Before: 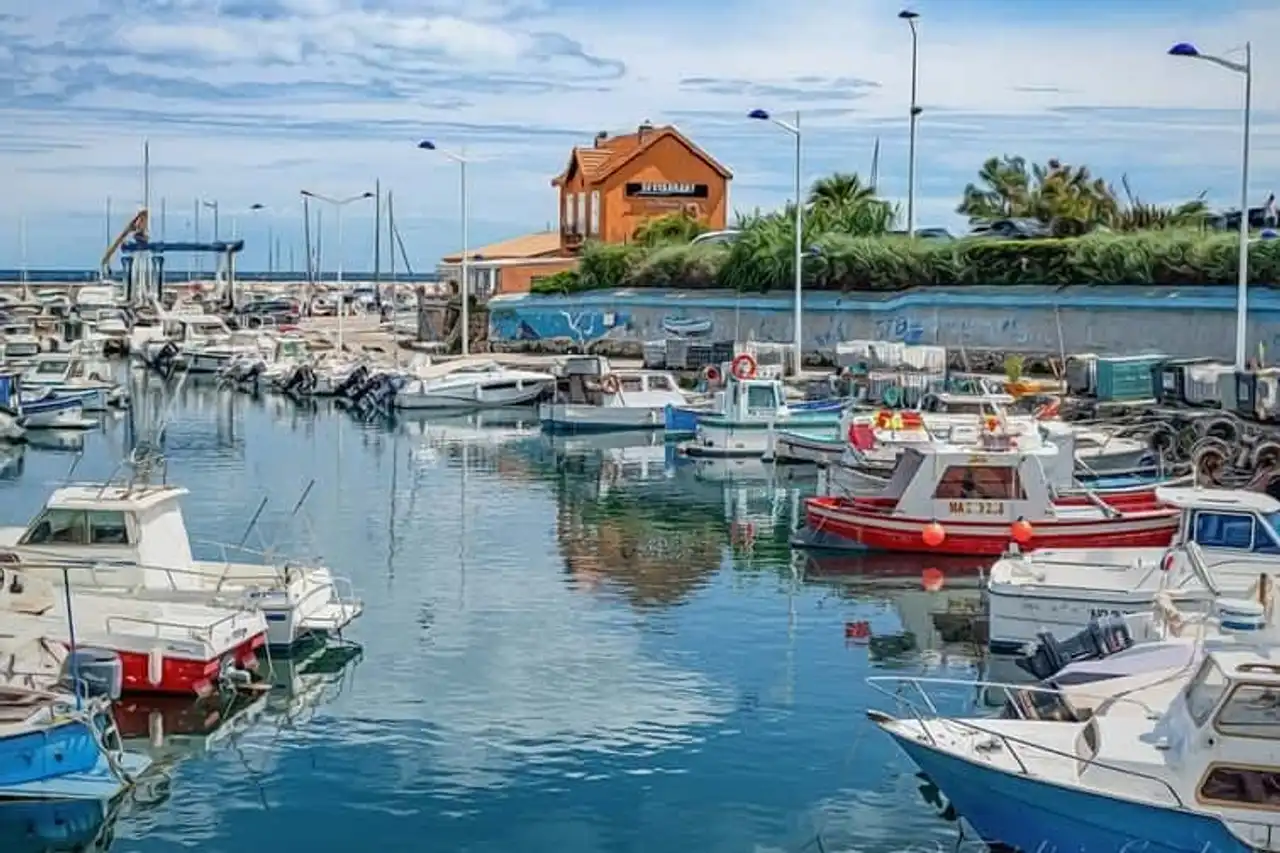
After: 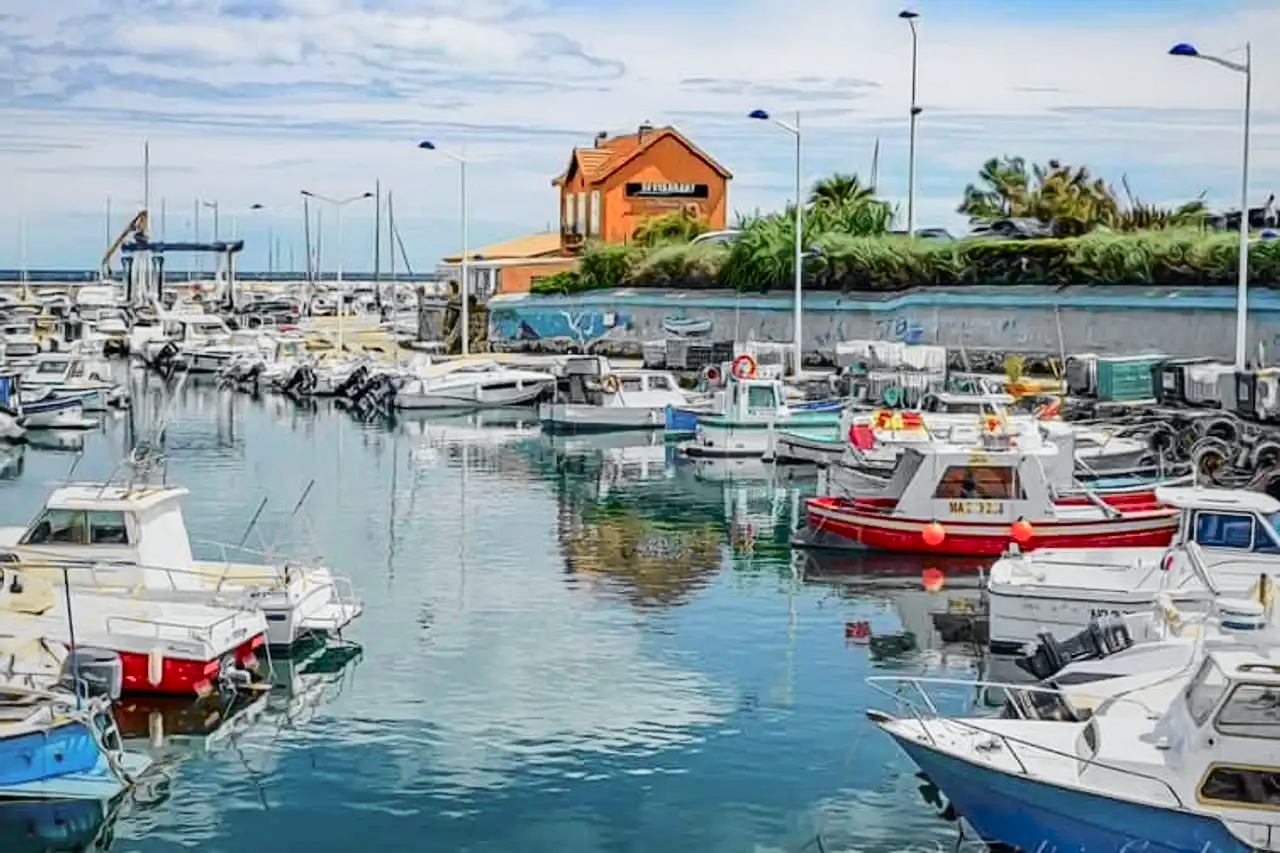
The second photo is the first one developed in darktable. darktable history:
tone curve: curves: ch0 [(0, 0) (0.071, 0.047) (0.266, 0.26) (0.483, 0.554) (0.753, 0.811) (1, 0.983)]; ch1 [(0, 0) (0.346, 0.307) (0.408, 0.387) (0.463, 0.465) (0.482, 0.493) (0.502, 0.499) (0.517, 0.502) (0.55, 0.548) (0.597, 0.61) (0.651, 0.698) (1, 1)]; ch2 [(0, 0) (0.346, 0.34) (0.434, 0.46) (0.485, 0.494) (0.5, 0.498) (0.517, 0.506) (0.526, 0.545) (0.583, 0.61) (0.625, 0.659) (1, 1)], color space Lab, independent channels, preserve colors none
